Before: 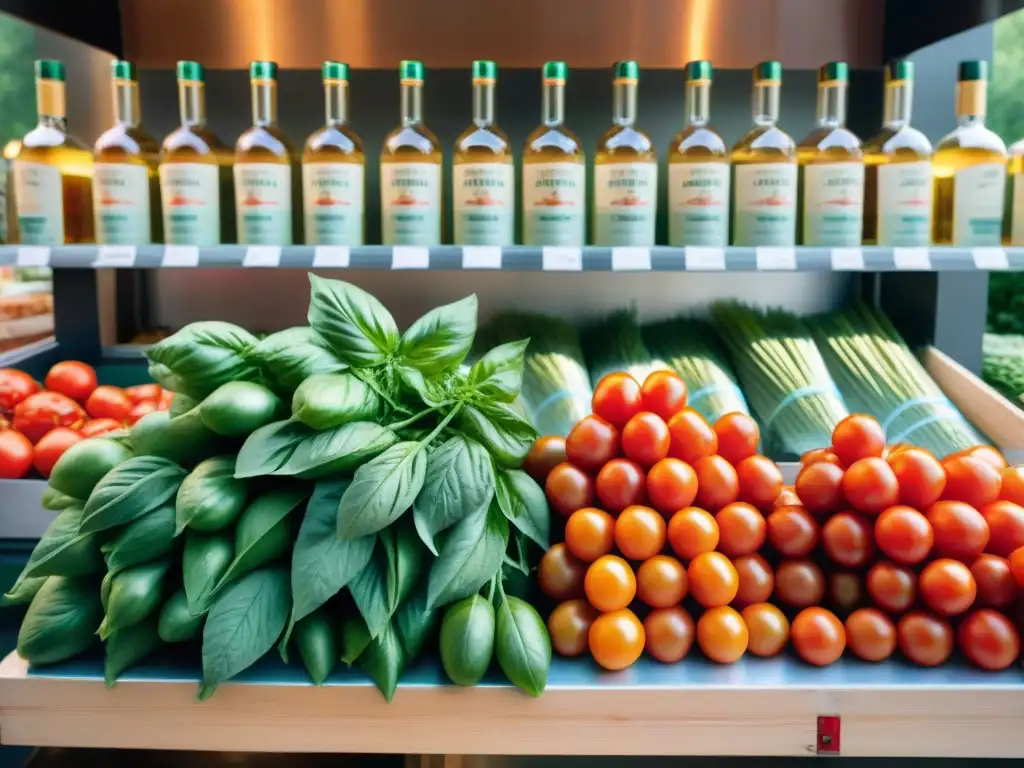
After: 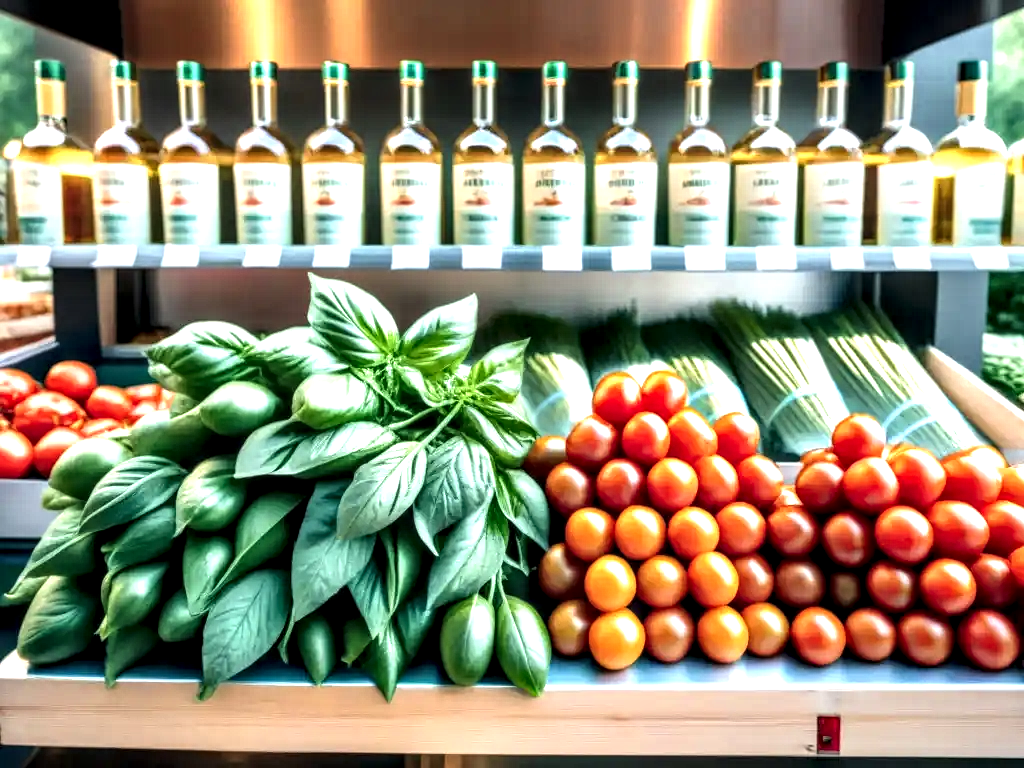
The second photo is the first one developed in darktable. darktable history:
exposure: black level correction -0.005, exposure 0.621 EV, compensate exposure bias true, compensate highlight preservation false
local contrast: detail 203%
